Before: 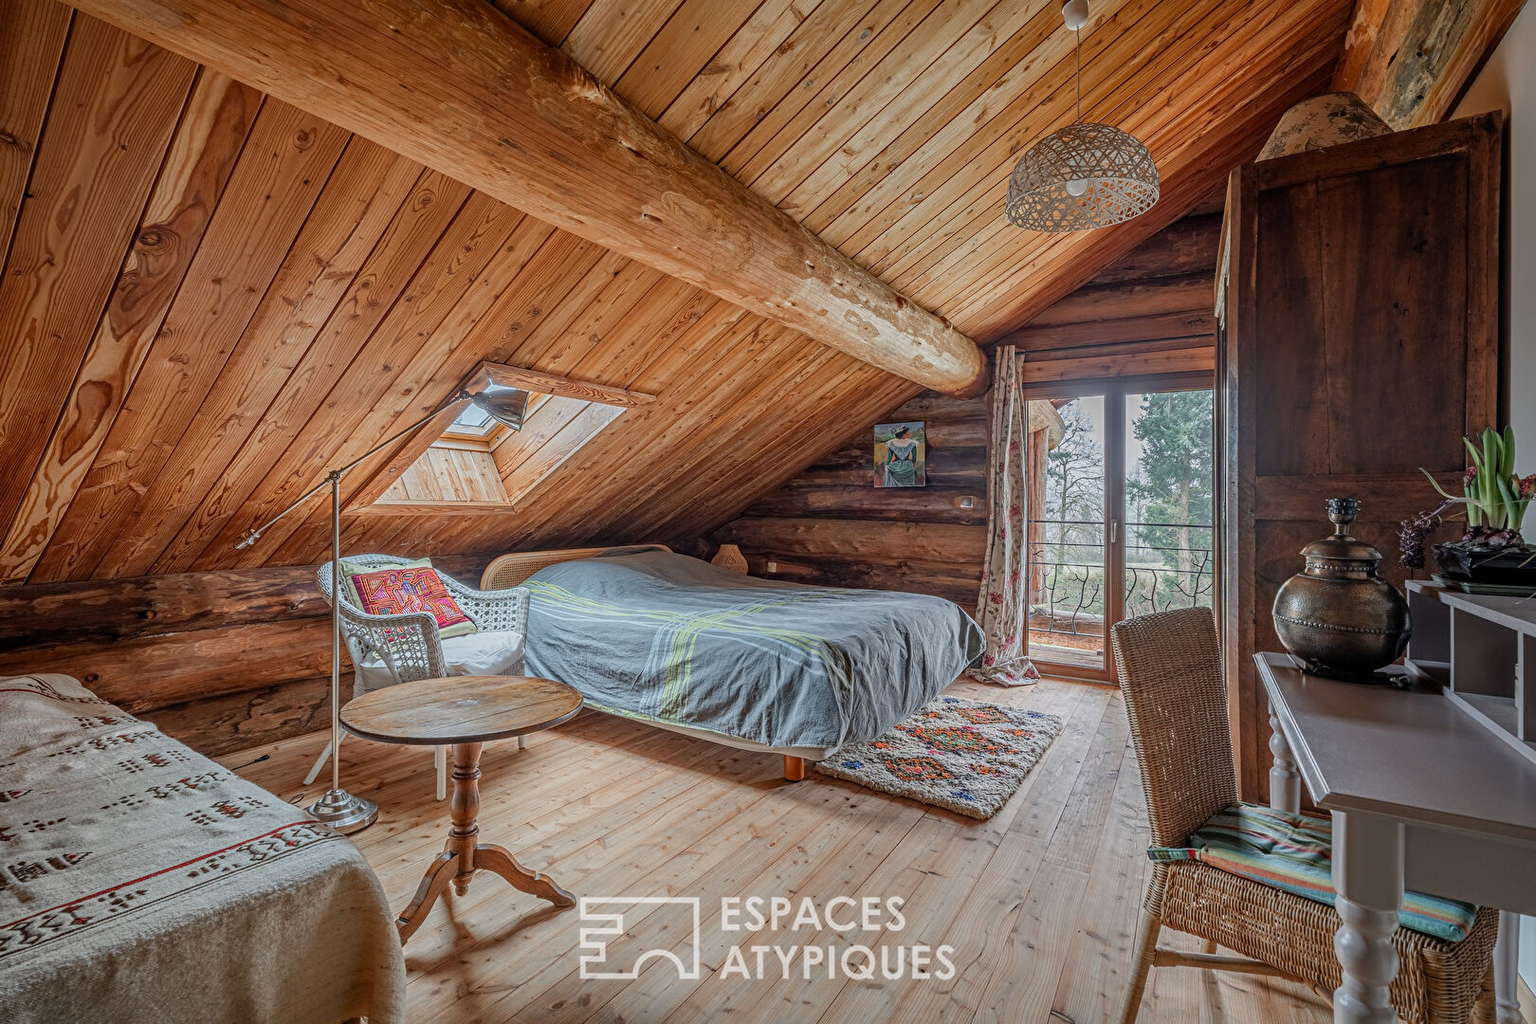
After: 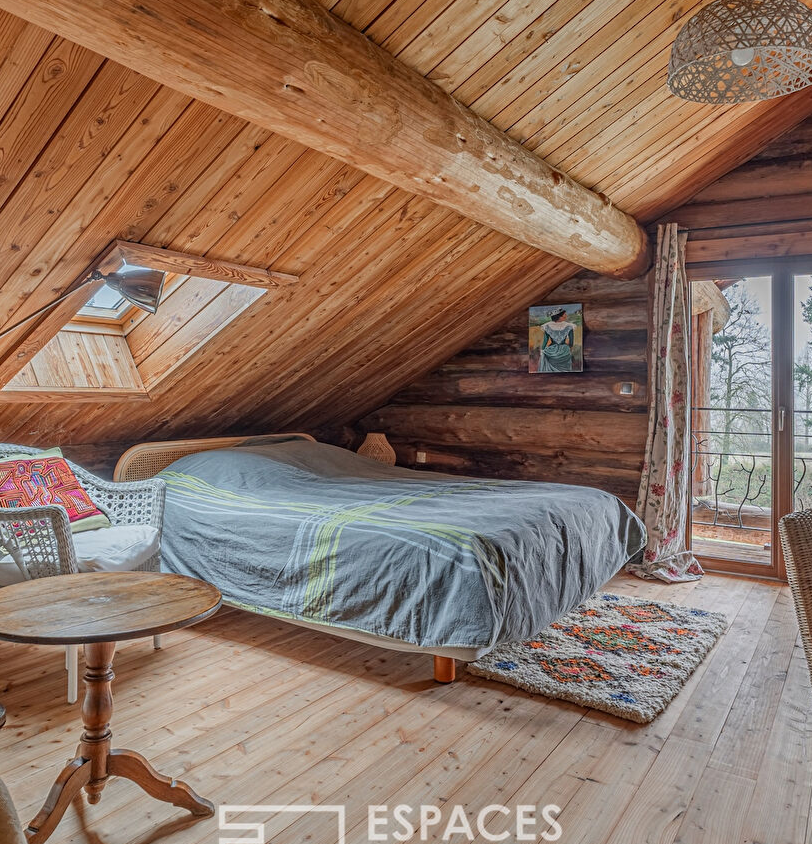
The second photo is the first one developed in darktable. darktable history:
crop and rotate: angle 0.024°, left 24.294%, top 13.143%, right 25.568%, bottom 8.712%
